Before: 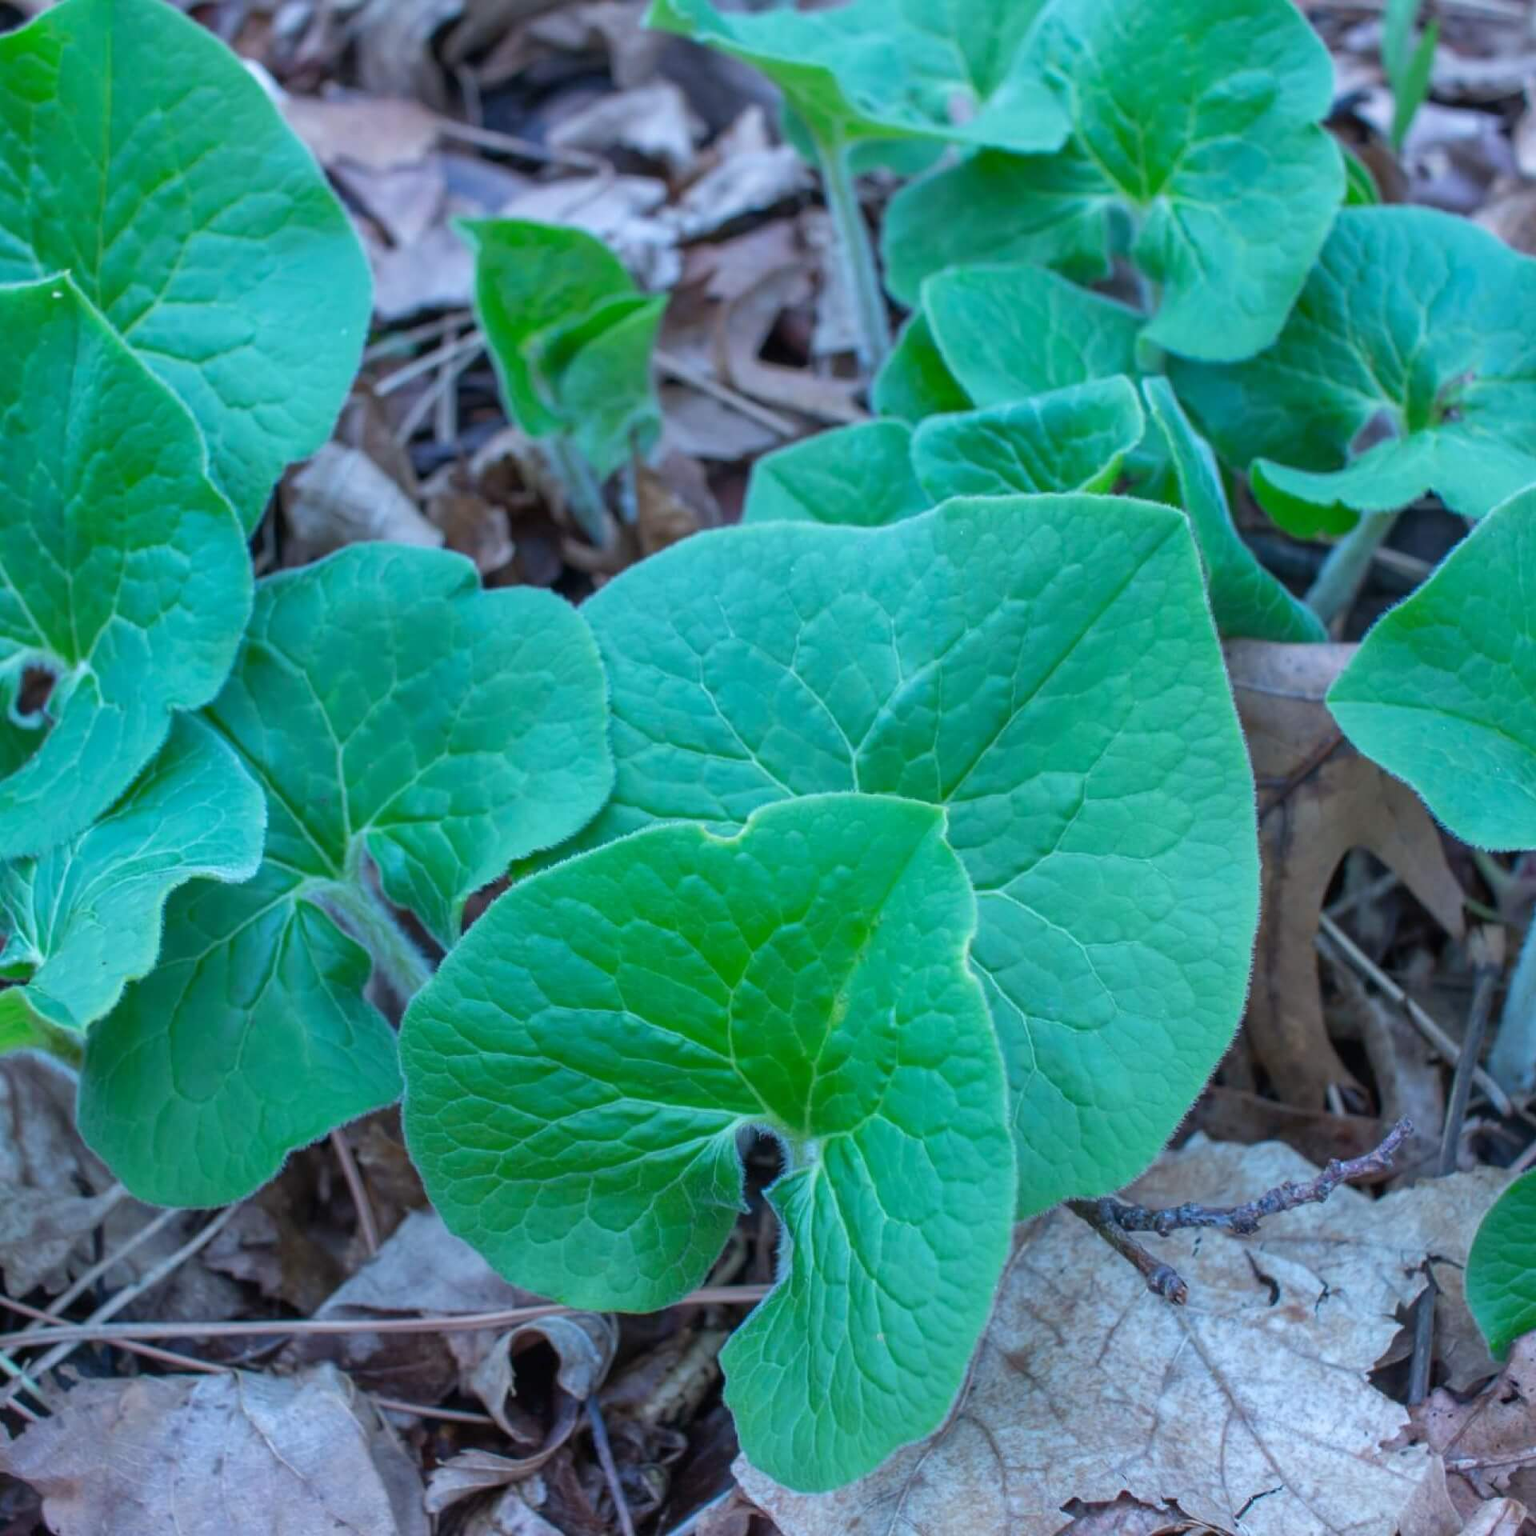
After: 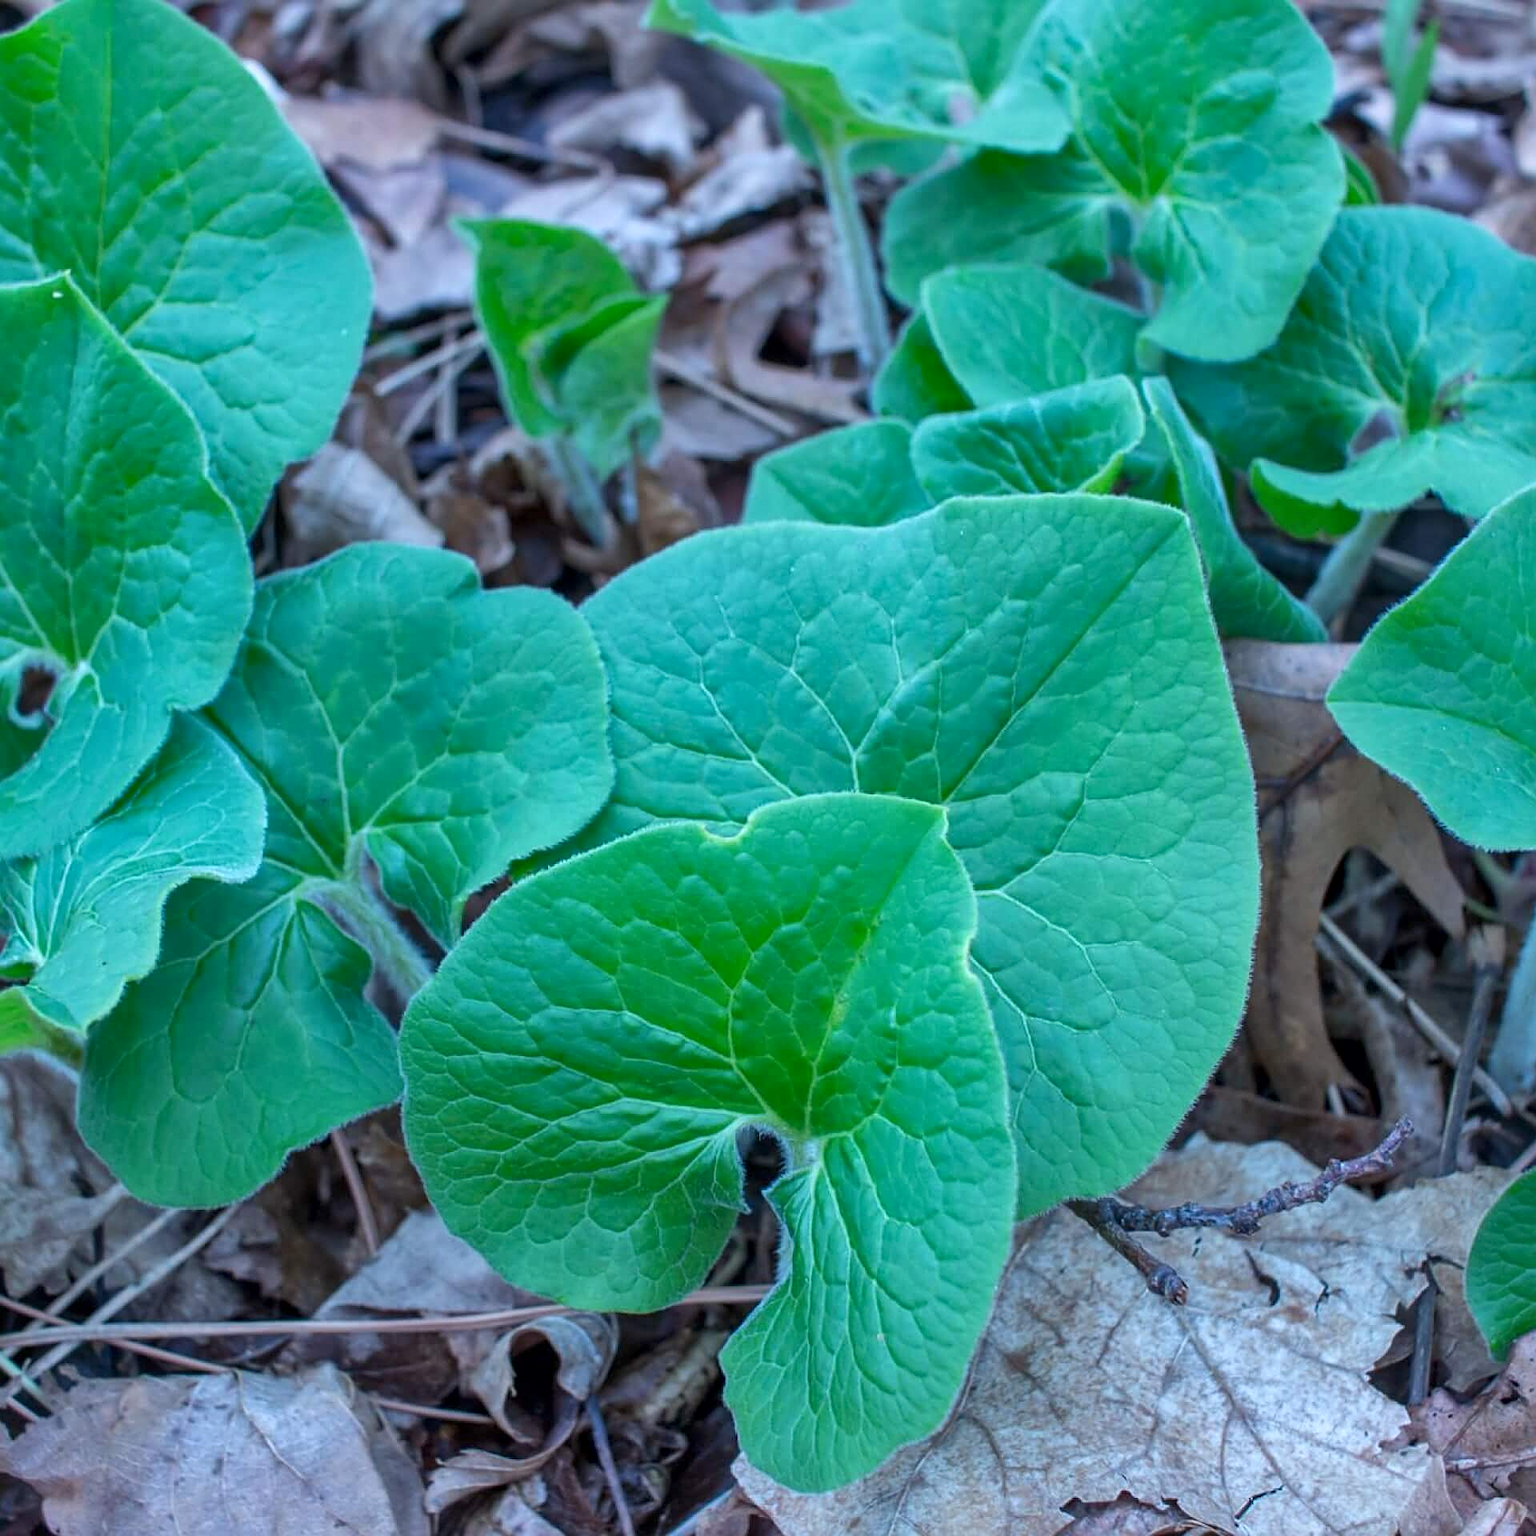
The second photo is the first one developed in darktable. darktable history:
sharpen: on, module defaults
base curve: preserve colors none
local contrast: mode bilateral grid, contrast 20, coarseness 50, detail 130%, midtone range 0.2
